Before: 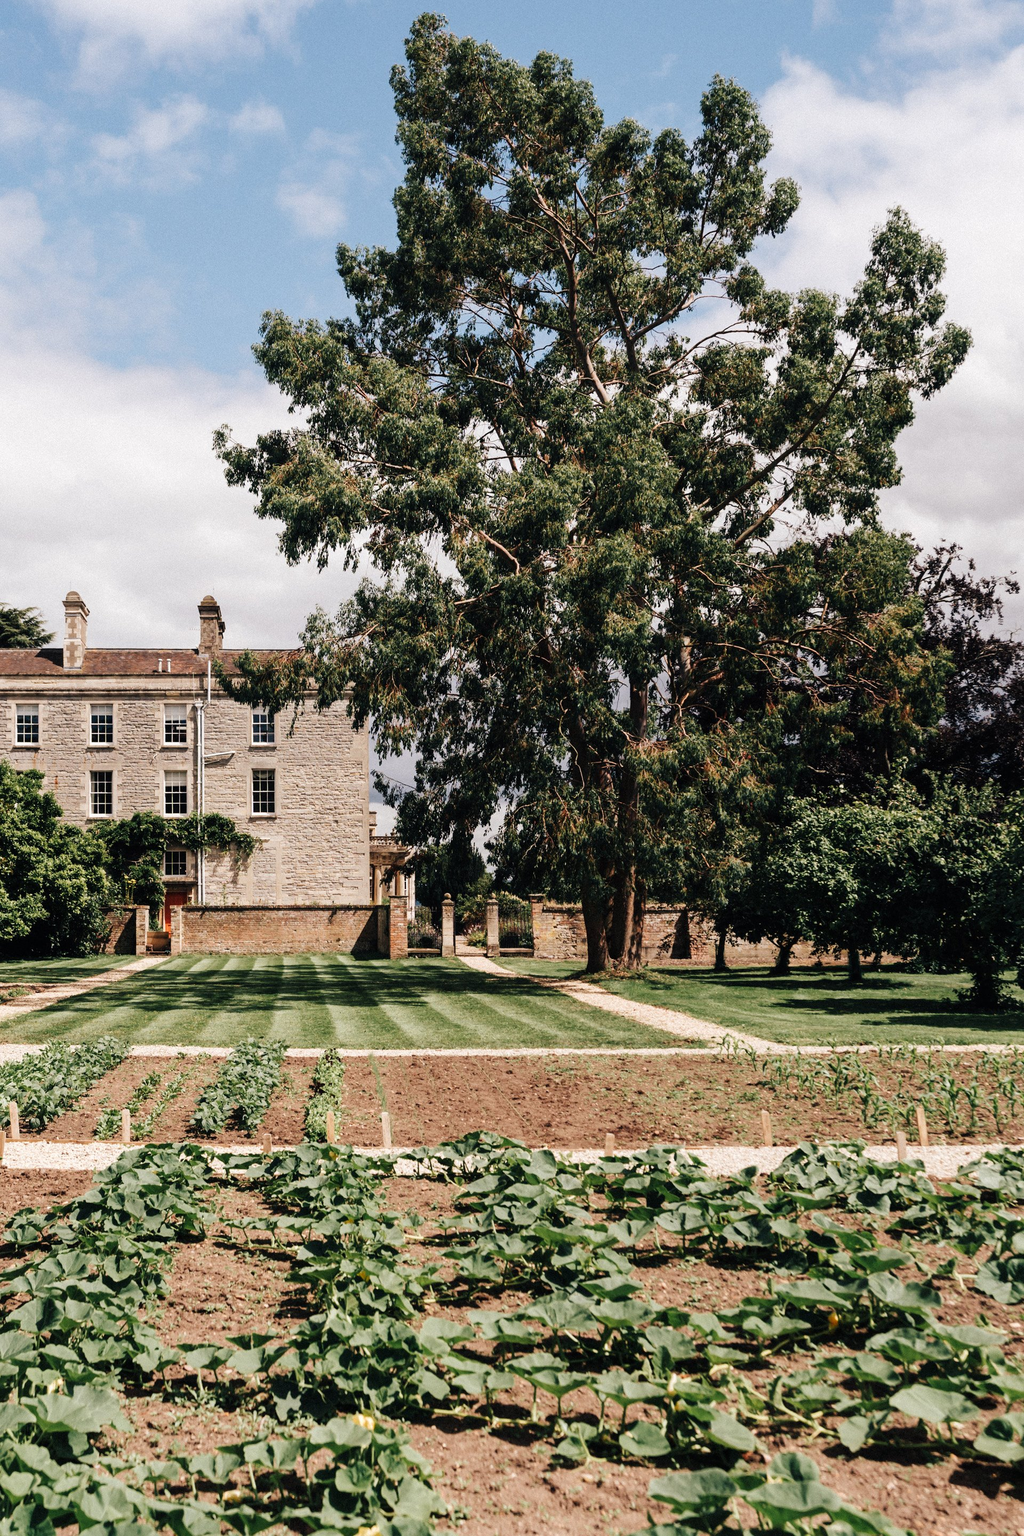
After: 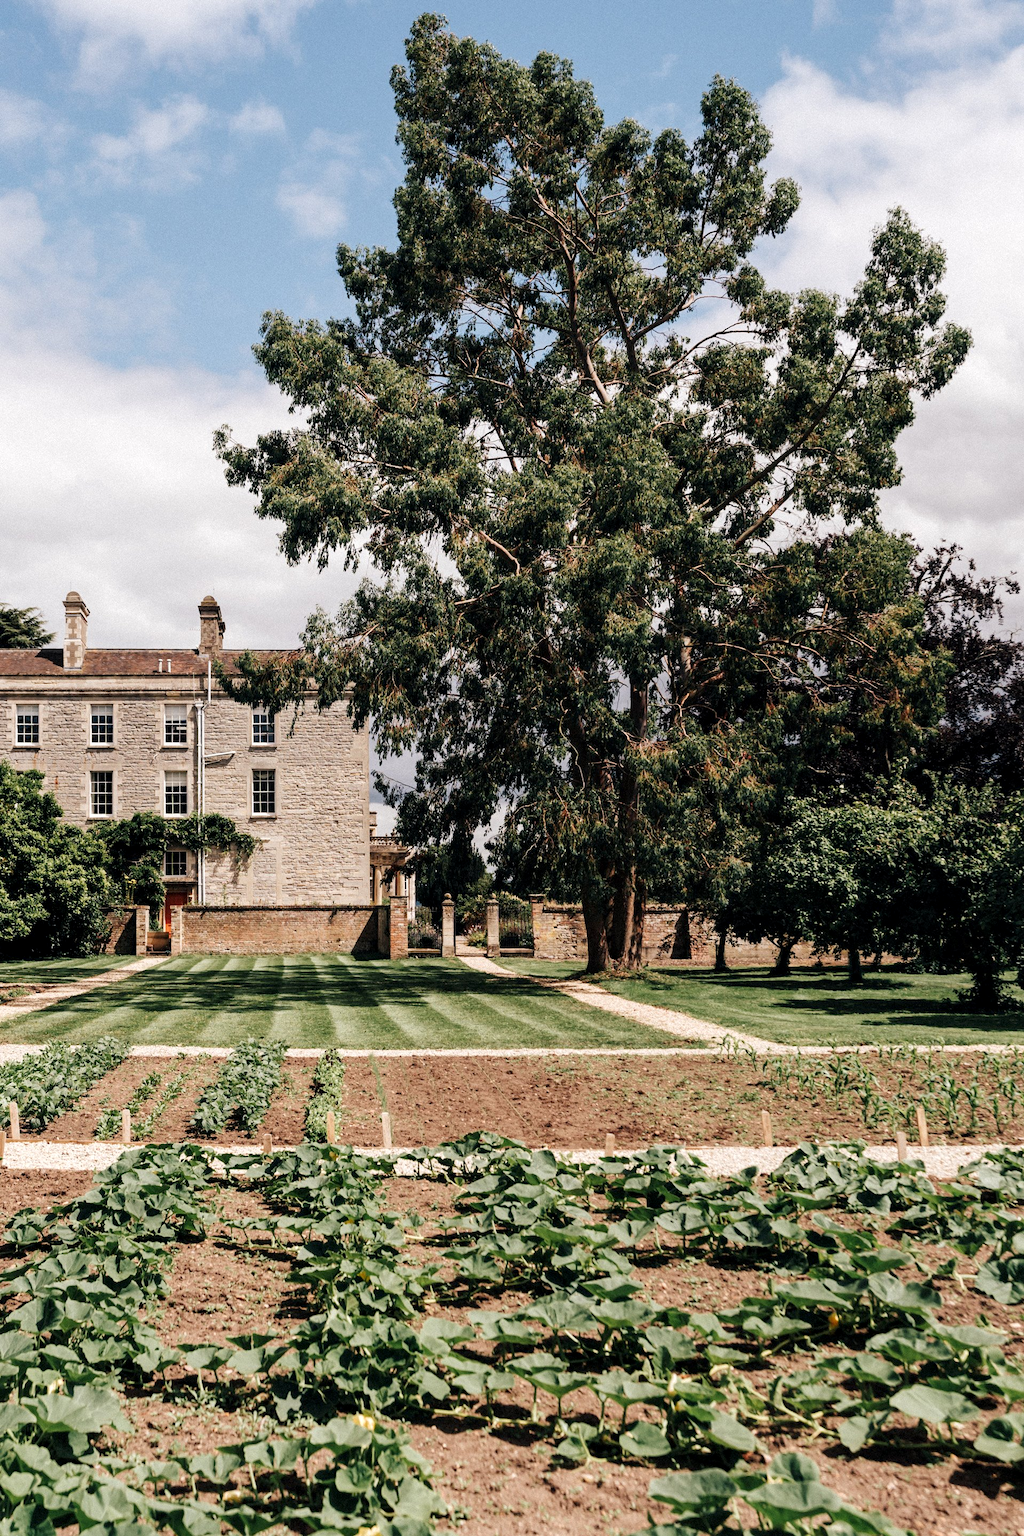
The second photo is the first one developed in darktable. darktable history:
local contrast: highlights 102%, shadows 103%, detail 120%, midtone range 0.2
